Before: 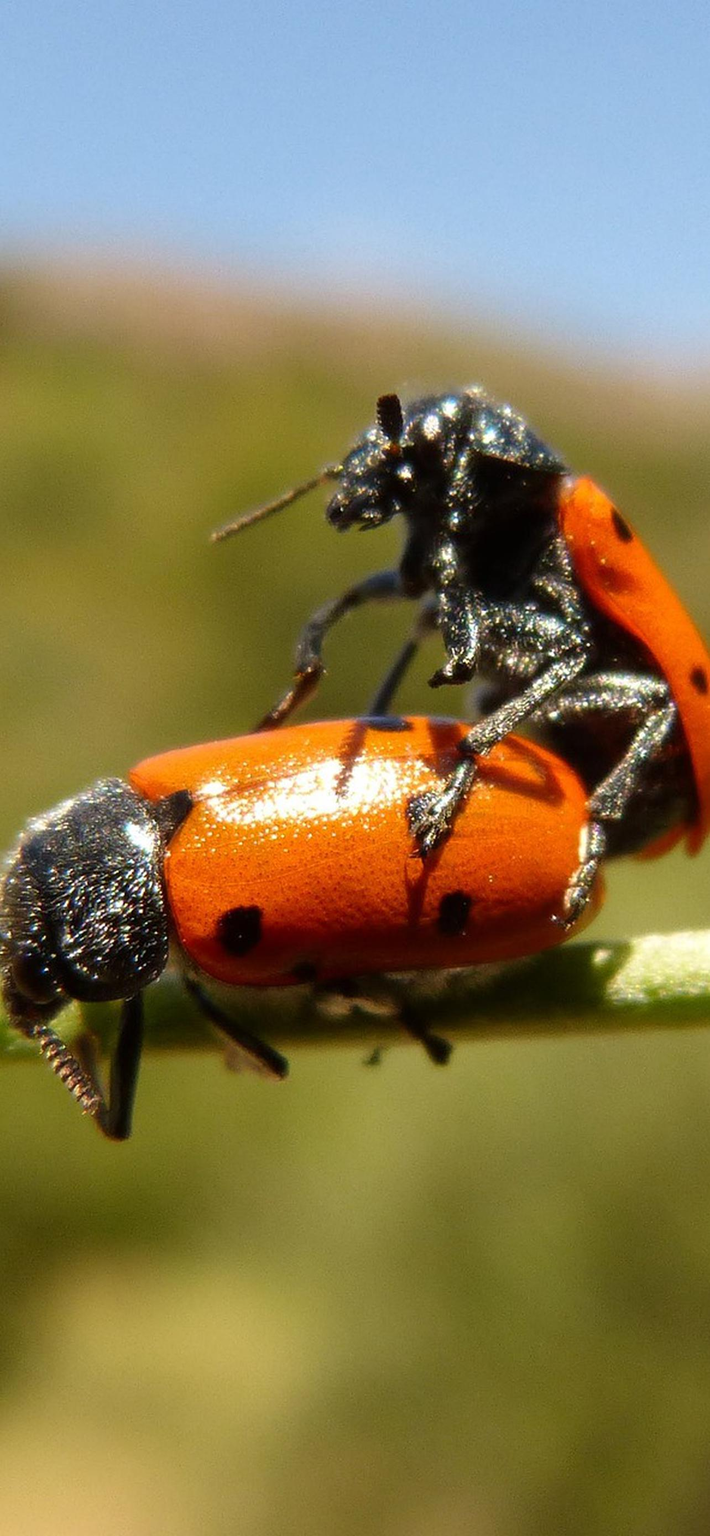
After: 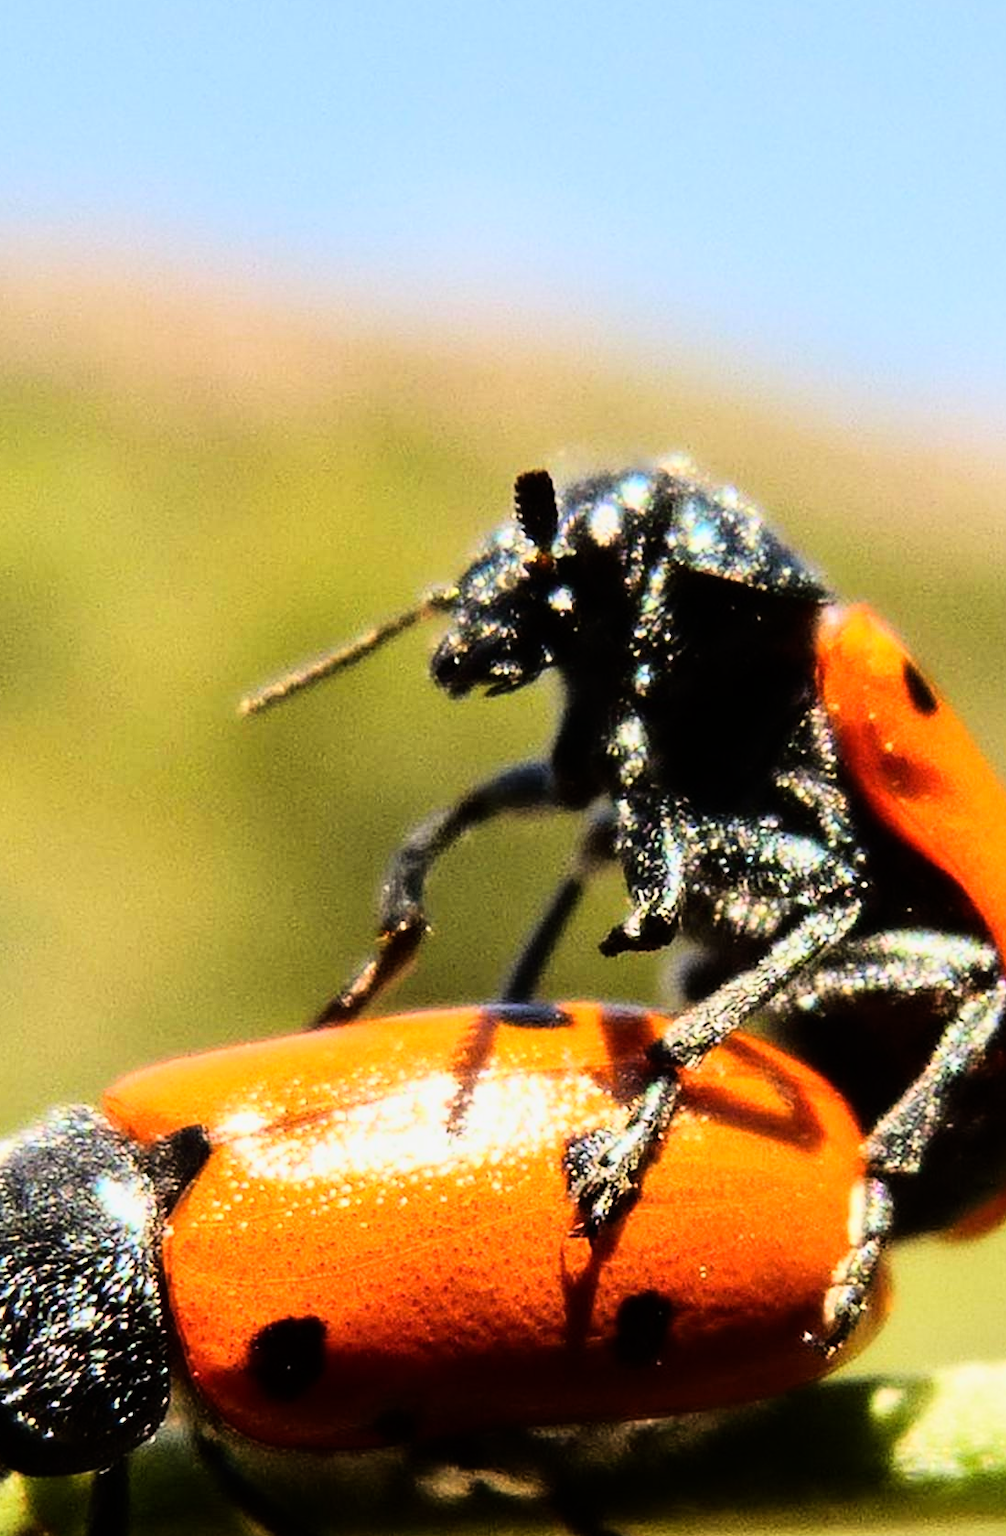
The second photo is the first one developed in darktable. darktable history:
rgb curve: curves: ch0 [(0, 0) (0.21, 0.15) (0.24, 0.21) (0.5, 0.75) (0.75, 0.96) (0.89, 0.99) (1, 1)]; ch1 [(0, 0.02) (0.21, 0.13) (0.25, 0.2) (0.5, 0.67) (0.75, 0.9) (0.89, 0.97) (1, 1)]; ch2 [(0, 0.02) (0.21, 0.13) (0.25, 0.2) (0.5, 0.67) (0.75, 0.9) (0.89, 0.97) (1, 1)], compensate middle gray true
tone equalizer: -8 EV -0.002 EV, -7 EV 0.005 EV, -6 EV -0.008 EV, -5 EV 0.007 EV, -4 EV -0.042 EV, -3 EV -0.233 EV, -2 EV -0.662 EV, -1 EV -0.983 EV, +0 EV -0.969 EV, smoothing diameter 2%, edges refinement/feathering 20, mask exposure compensation -1.57 EV, filter diffusion 5
crop and rotate: left 9.345%, top 7.22%, right 4.982%, bottom 32.331%
